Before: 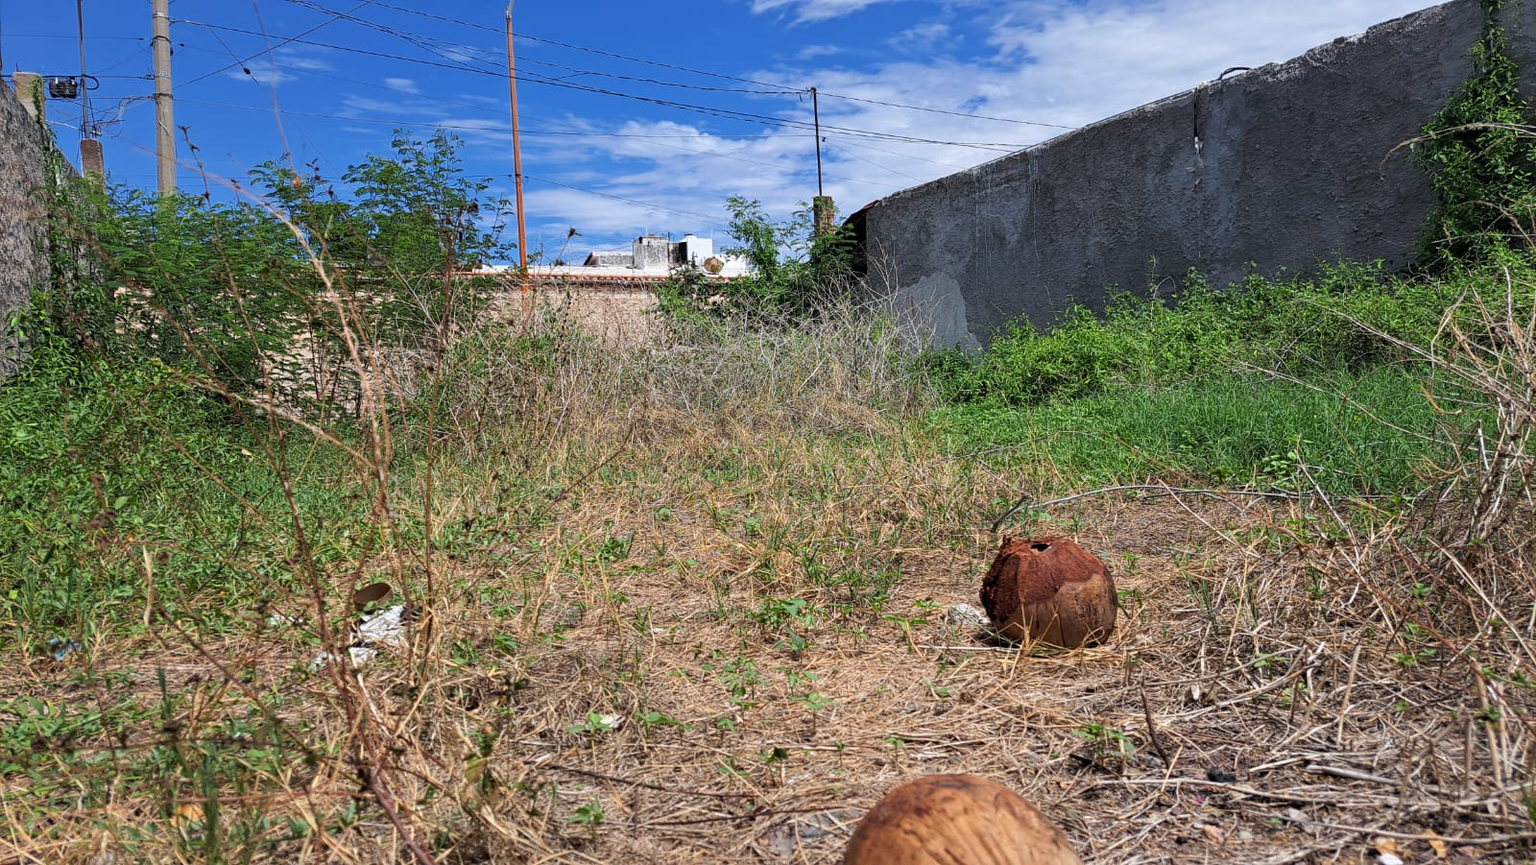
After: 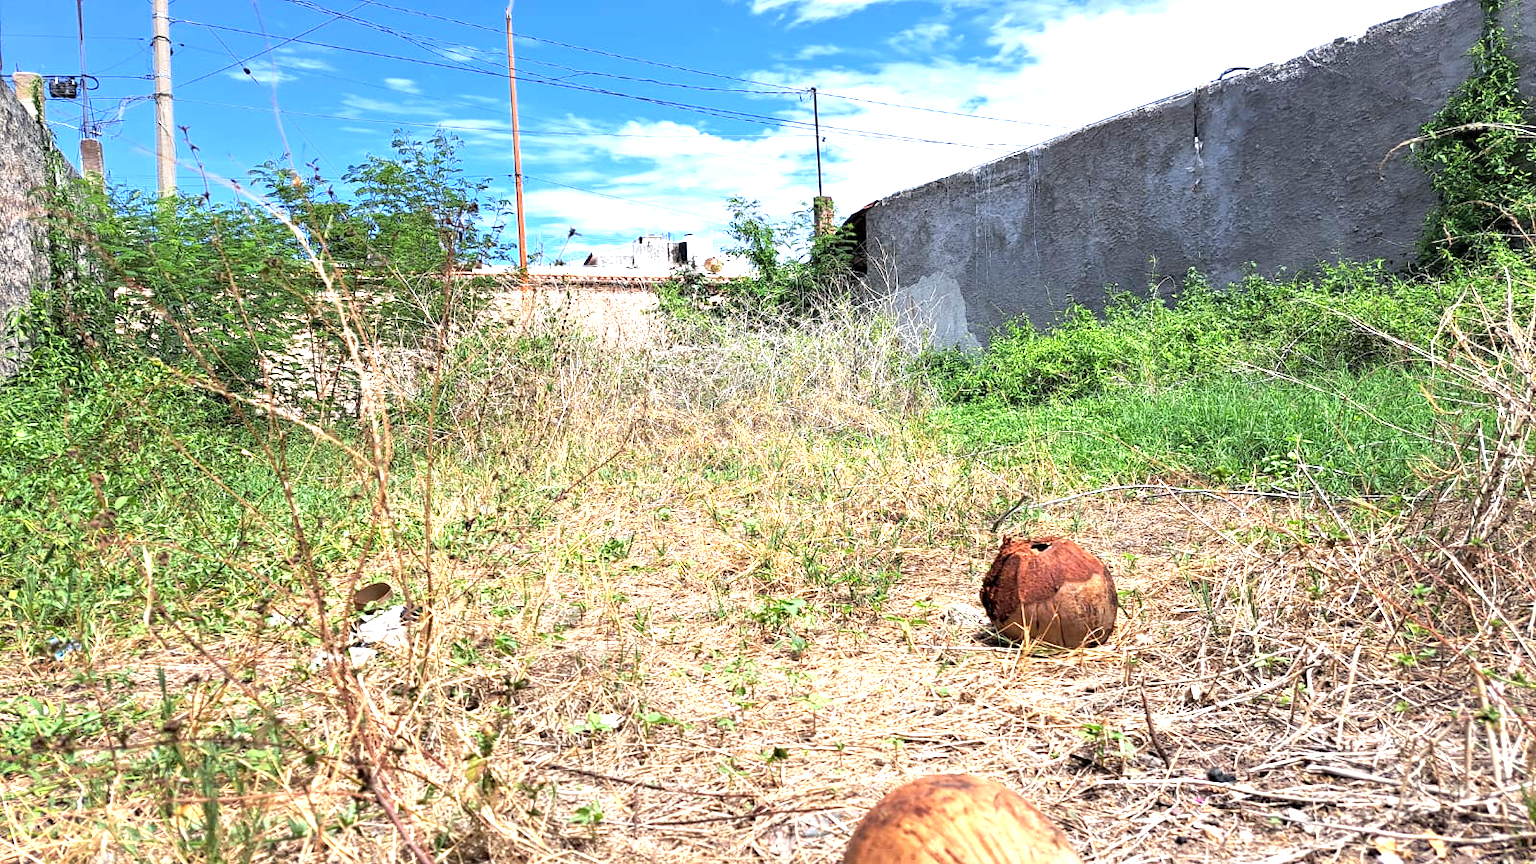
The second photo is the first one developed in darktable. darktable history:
contrast equalizer: octaves 7, y [[0.439, 0.44, 0.442, 0.457, 0.493, 0.498], [0.5 ×6], [0.5 ×6], [0 ×6], [0 ×6]], mix -0.186
exposure: exposure 1.517 EV, compensate highlight preservation false
